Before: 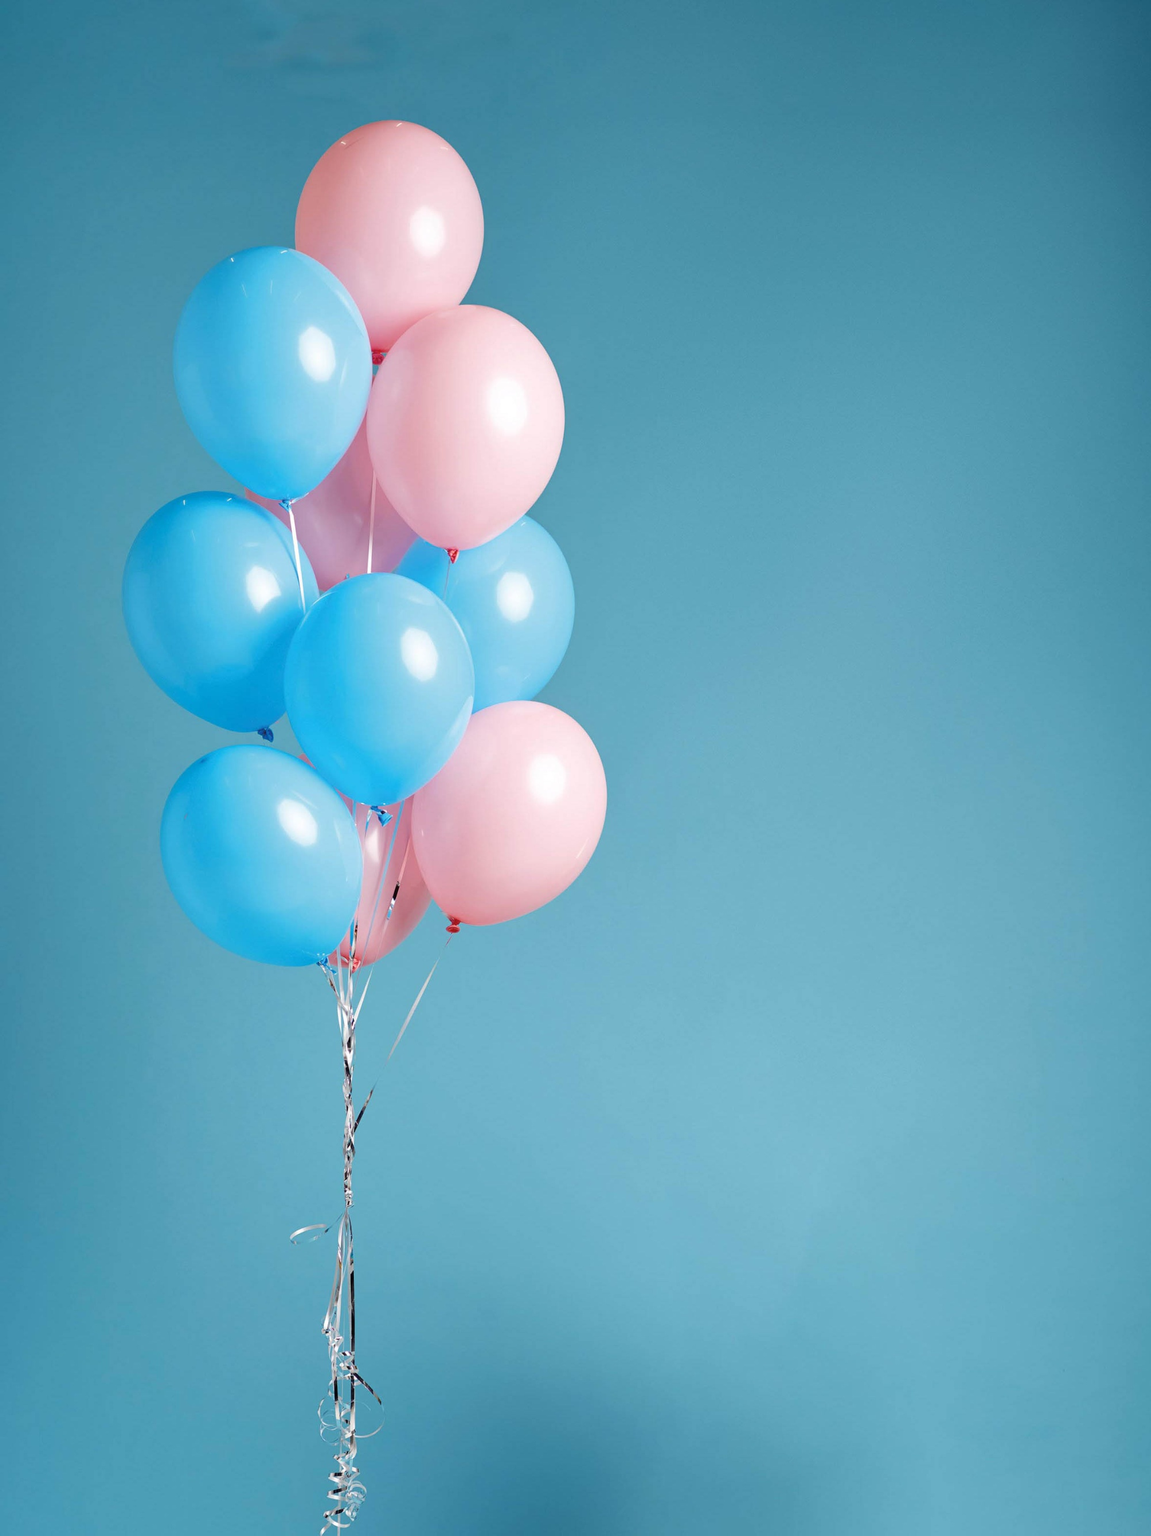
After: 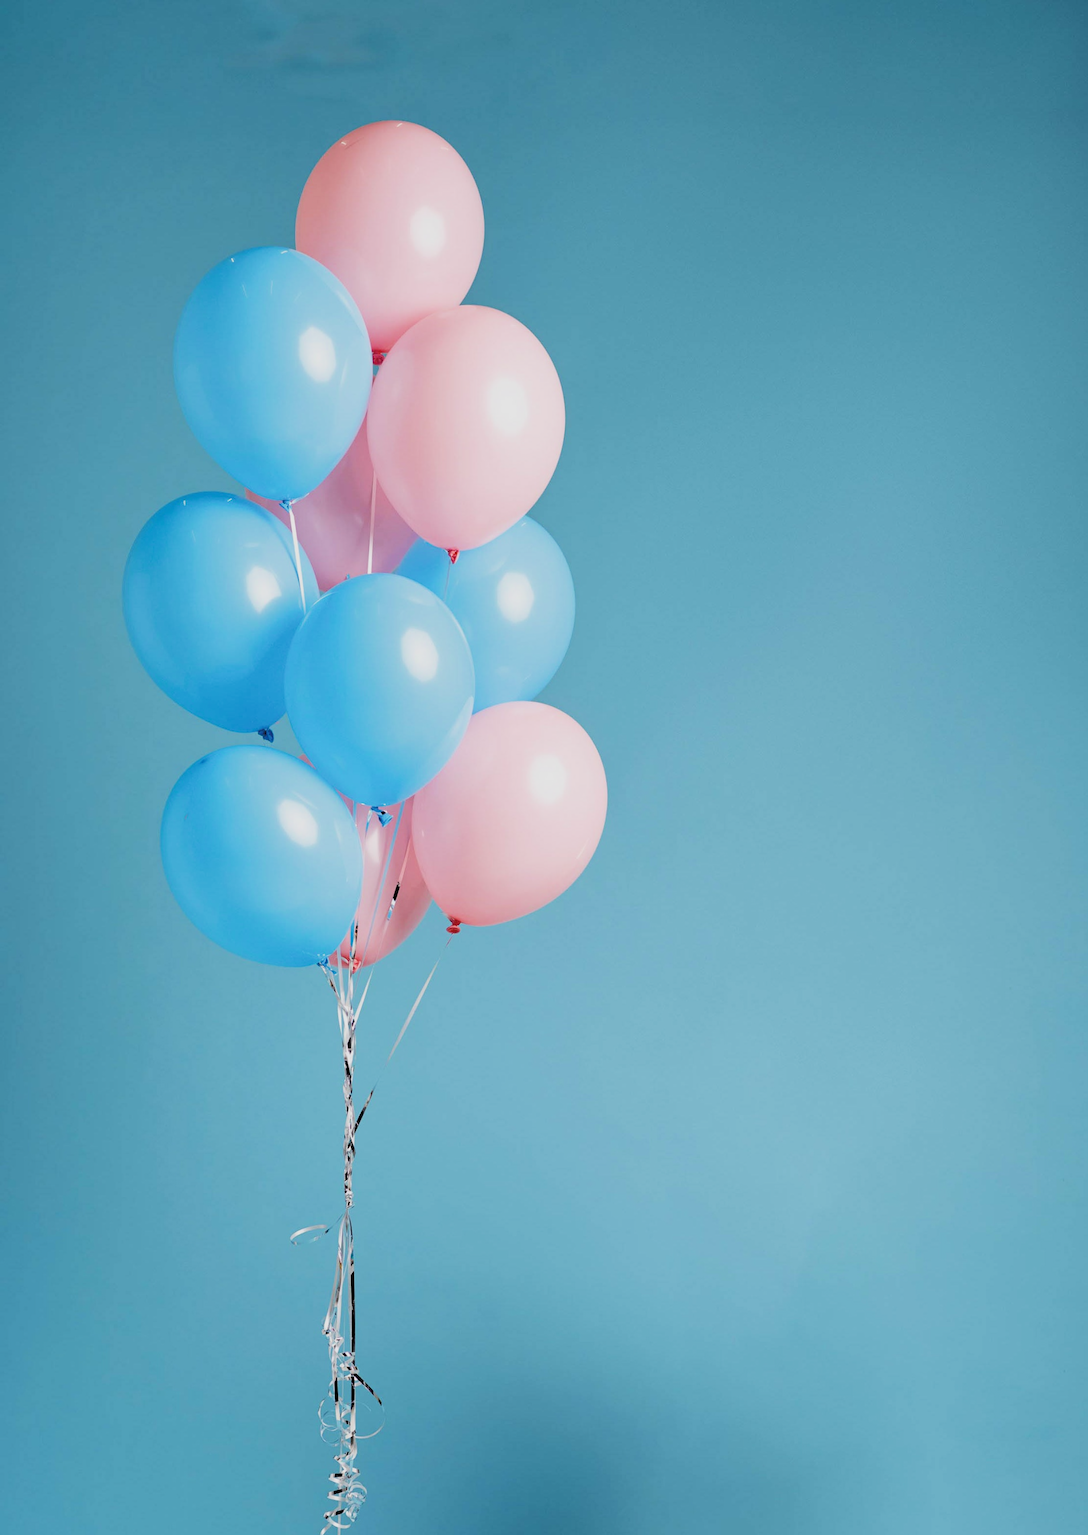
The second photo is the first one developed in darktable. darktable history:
filmic rgb: black relative exposure -5.04 EV, white relative exposure 4 EV, threshold 3.06 EV, hardness 2.9, contrast 1.296, iterations of high-quality reconstruction 0, enable highlight reconstruction true
crop and rotate: left 0%, right 5.401%
